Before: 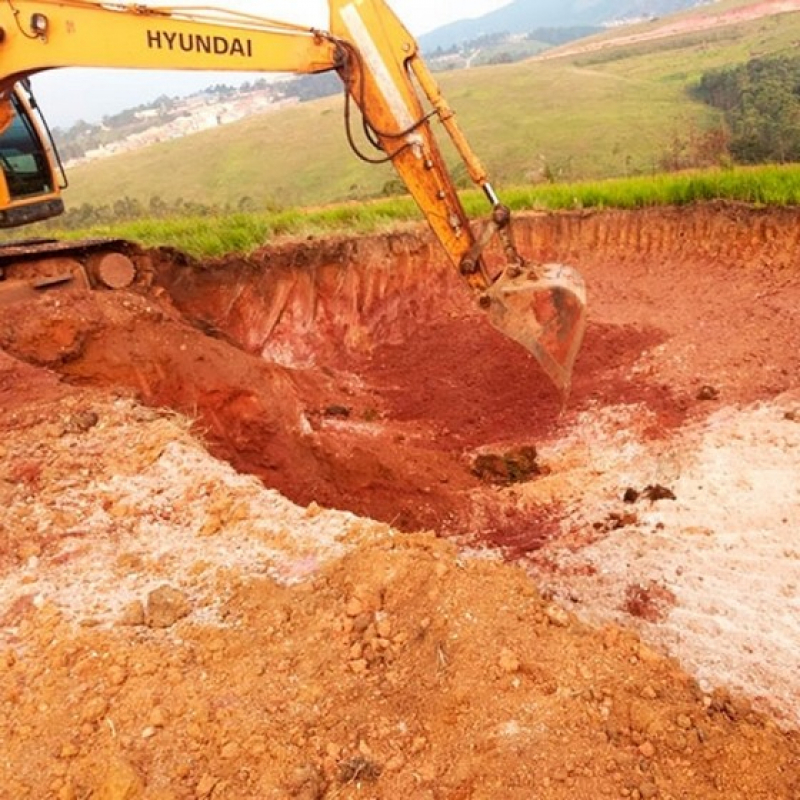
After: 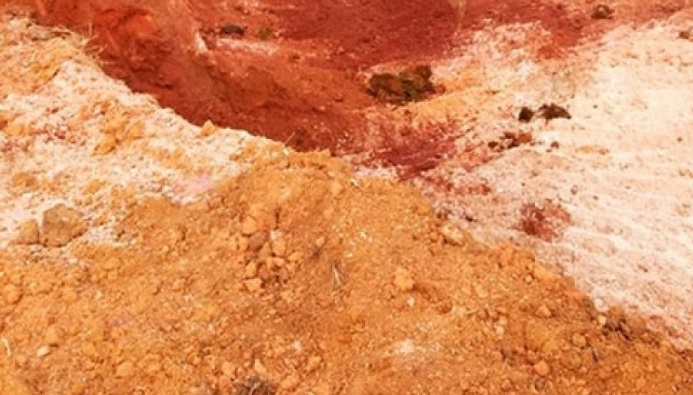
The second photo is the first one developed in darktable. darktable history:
crop and rotate: left 13.315%, top 47.679%, bottom 2.924%
